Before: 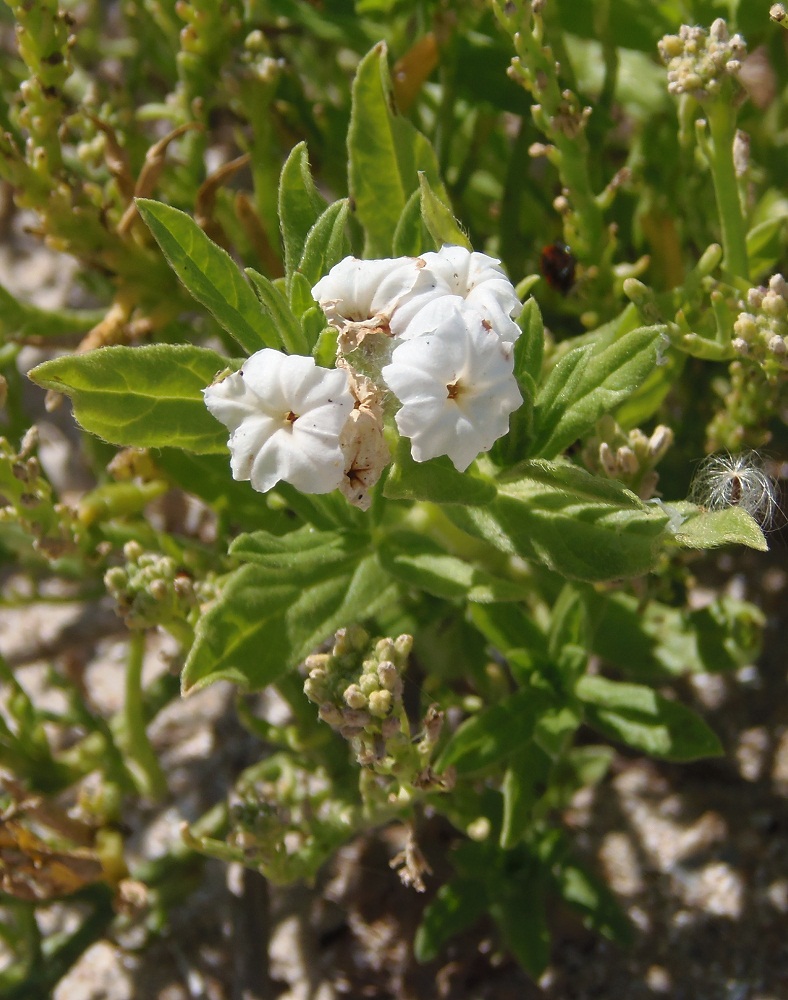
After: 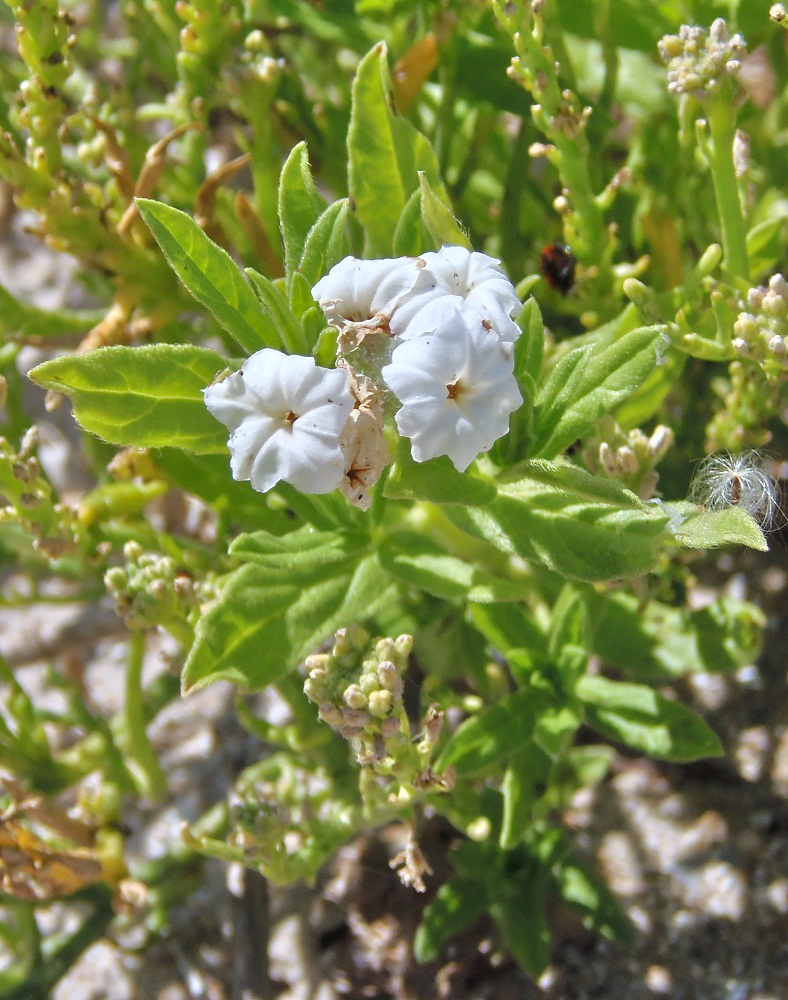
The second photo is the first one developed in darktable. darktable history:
white balance: red 0.954, blue 1.079
tone equalizer: -7 EV 0.15 EV, -6 EV 0.6 EV, -5 EV 1.15 EV, -4 EV 1.33 EV, -3 EV 1.15 EV, -2 EV 0.6 EV, -1 EV 0.15 EV, mask exposure compensation -0.5 EV
shadows and highlights: shadows 40, highlights -54, highlights color adjustment 46%, low approximation 0.01, soften with gaussian
